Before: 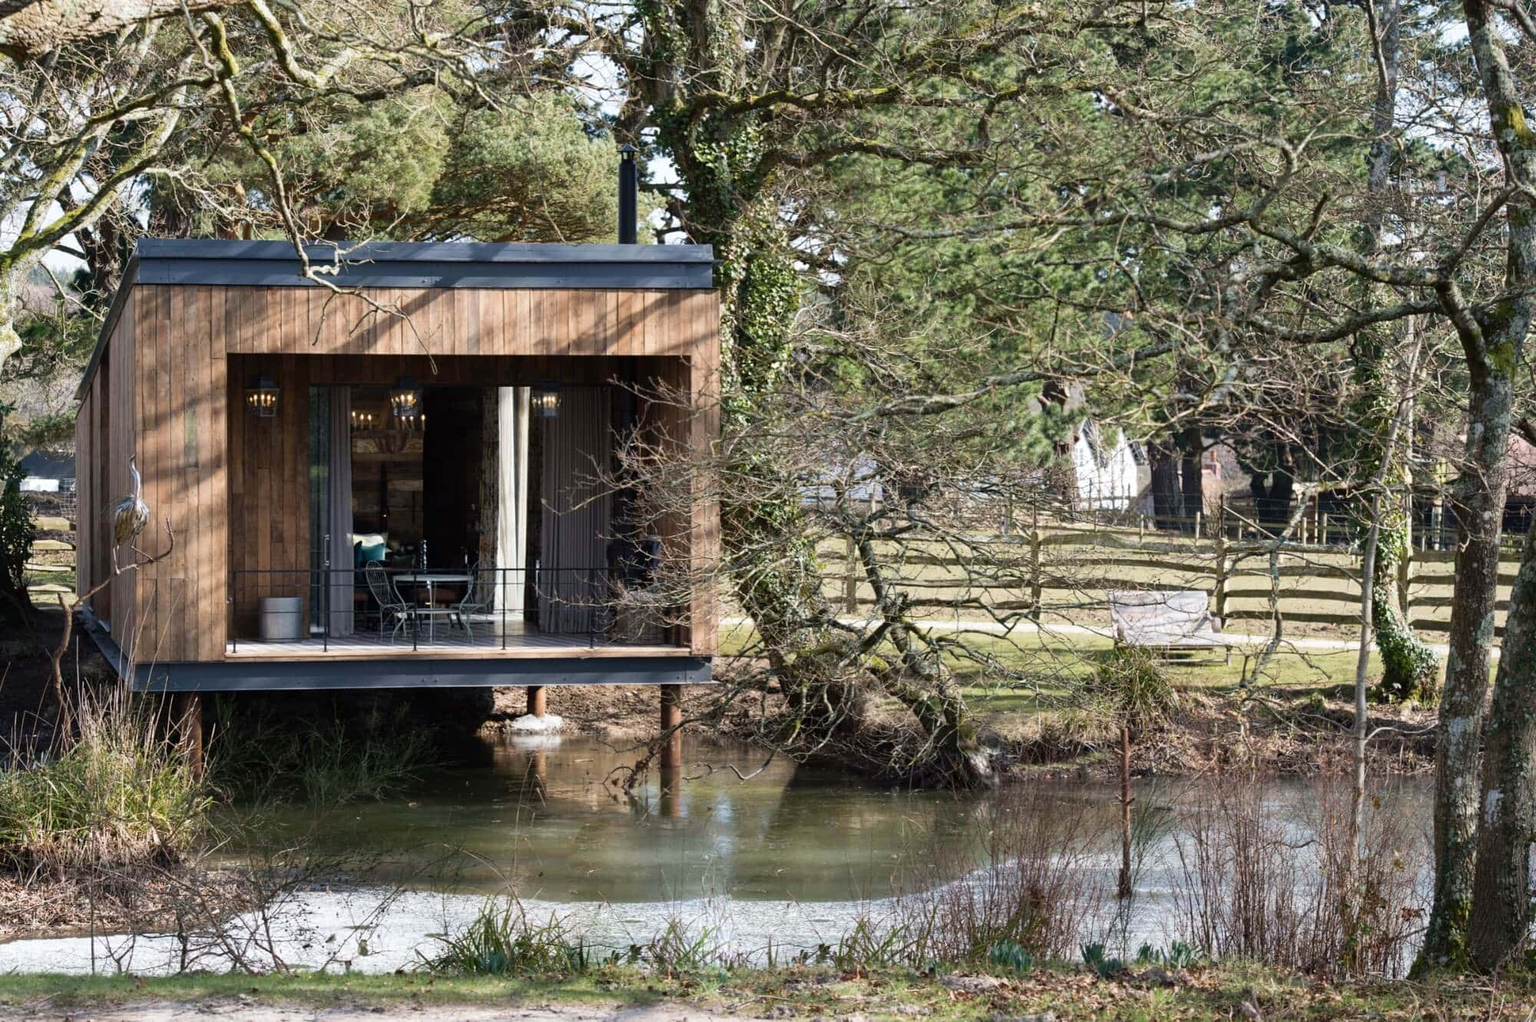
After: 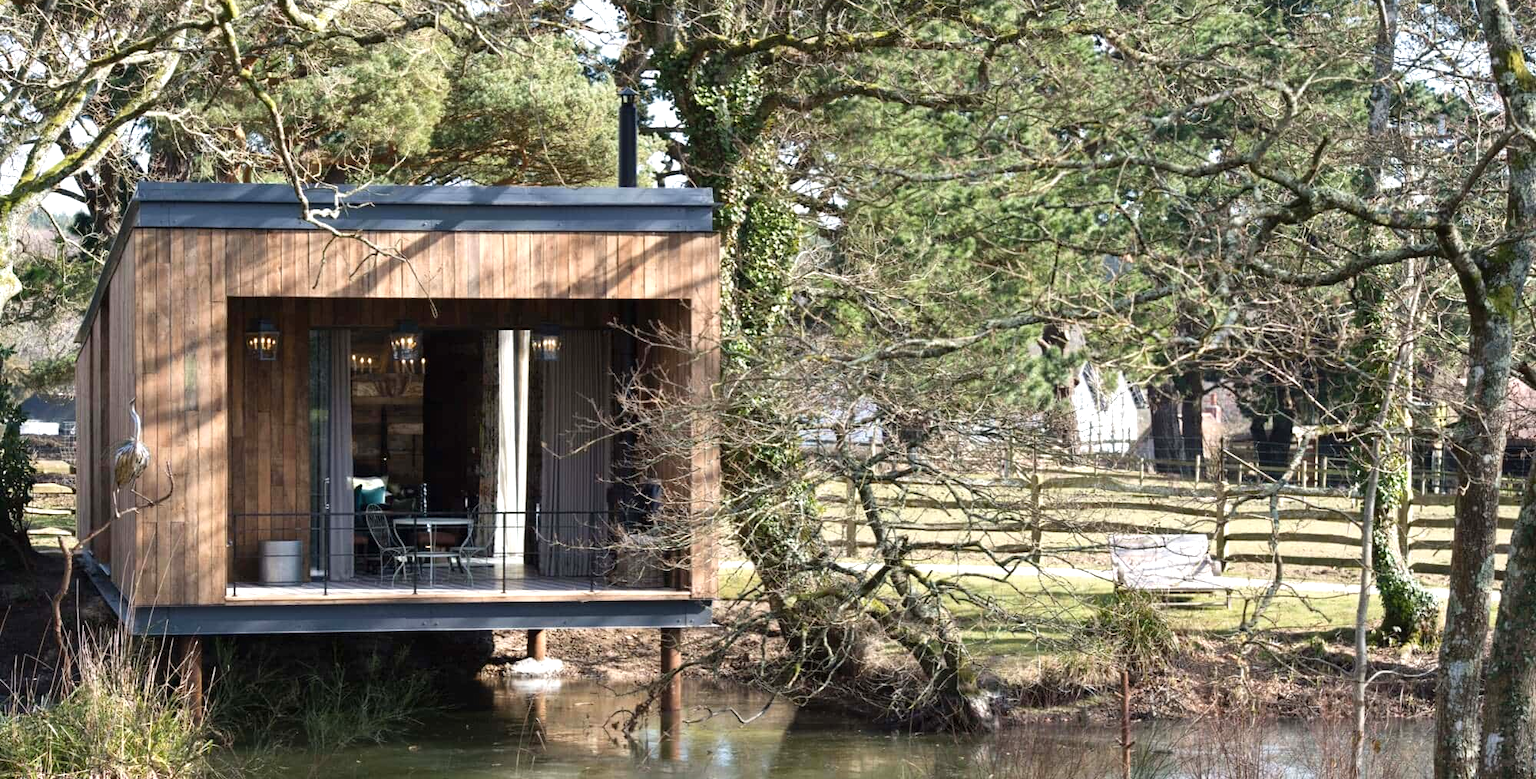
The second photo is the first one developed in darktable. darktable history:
exposure: black level correction 0, exposure 0.499 EV, compensate highlight preservation false
crop: top 5.593%, bottom 18.147%
